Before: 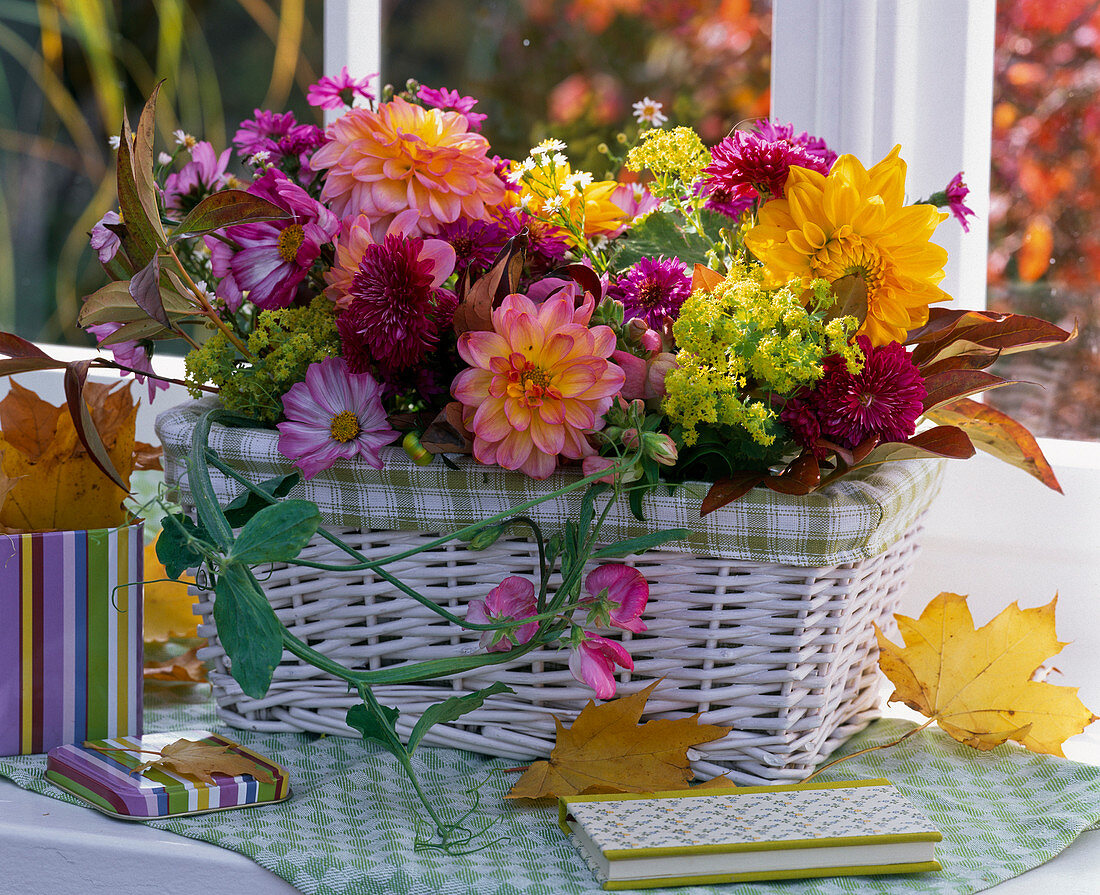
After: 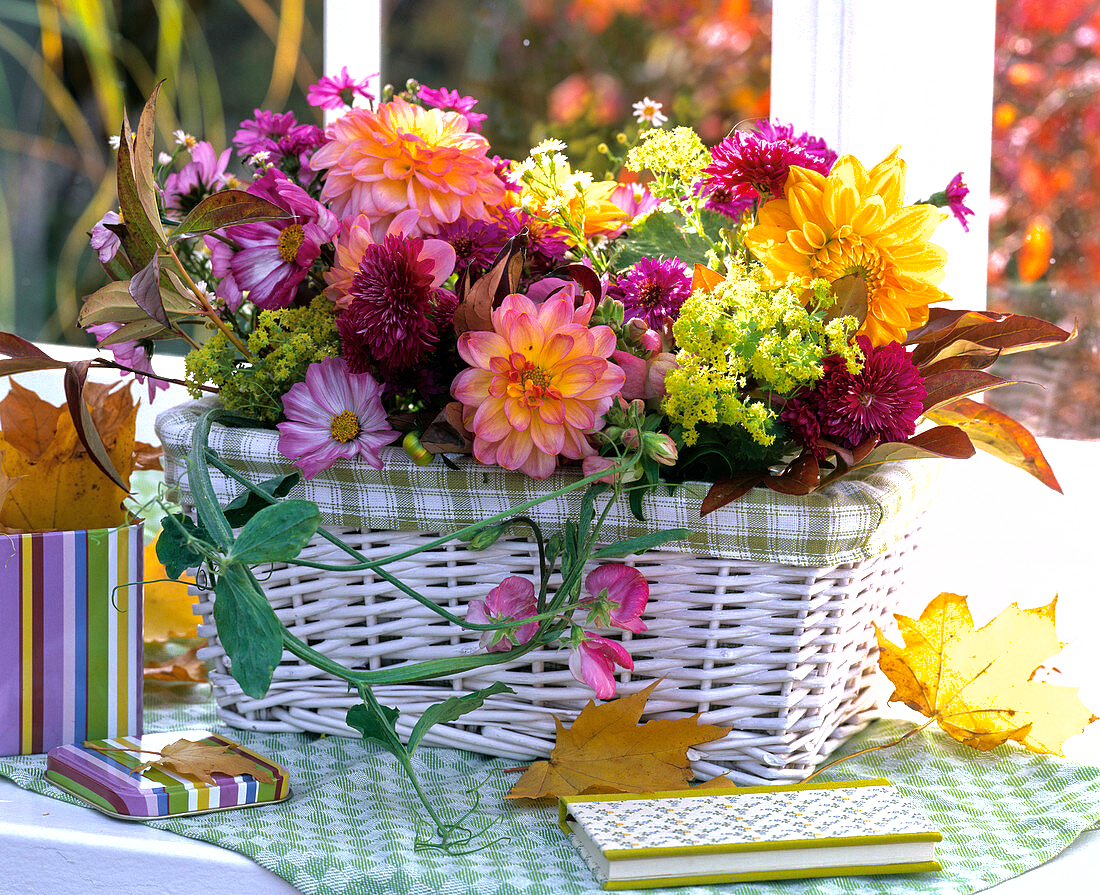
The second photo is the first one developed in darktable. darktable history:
tone equalizer: -8 EV -1.09 EV, -7 EV -0.981 EV, -6 EV -0.897 EV, -5 EV -0.584 EV, -3 EV 0.562 EV, -2 EV 0.864 EV, -1 EV 0.985 EV, +0 EV 1.07 EV
color zones: curves: ch0 [(0.068, 0.464) (0.25, 0.5) (0.48, 0.508) (0.75, 0.536) (0.886, 0.476) (0.967, 0.456)]; ch1 [(0.066, 0.456) (0.25, 0.5) (0.616, 0.508) (0.746, 0.56) (0.934, 0.444)]
shadows and highlights: on, module defaults
